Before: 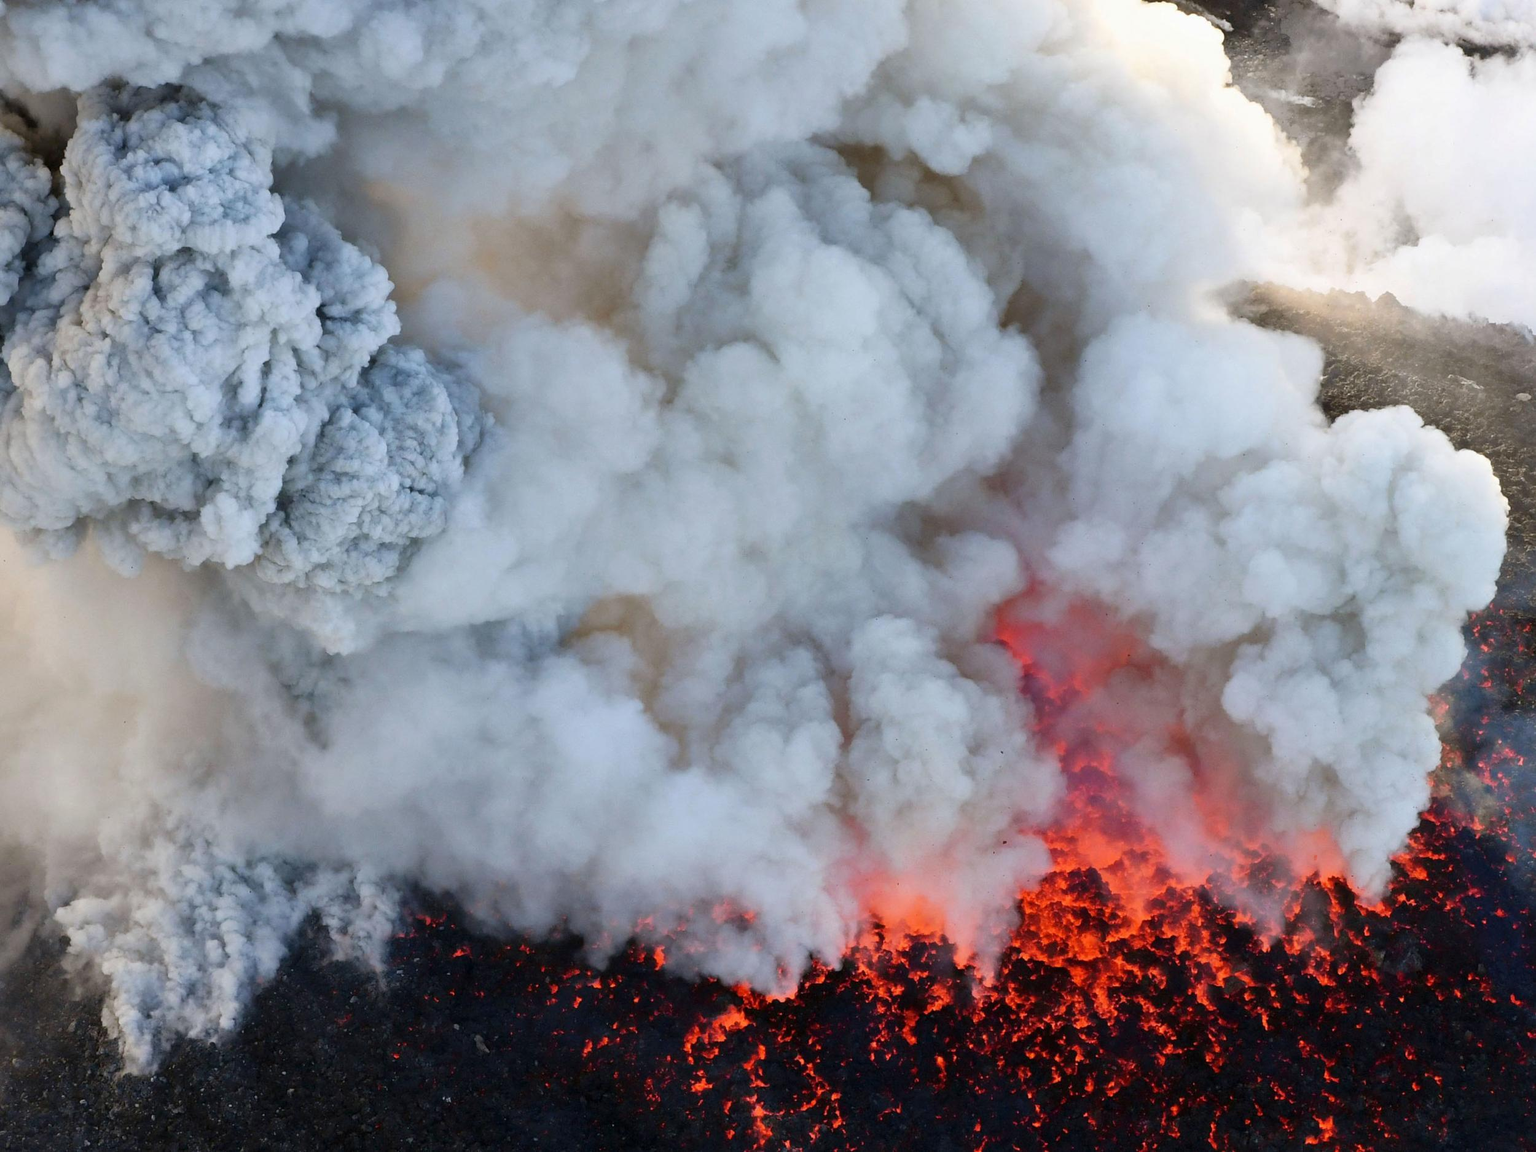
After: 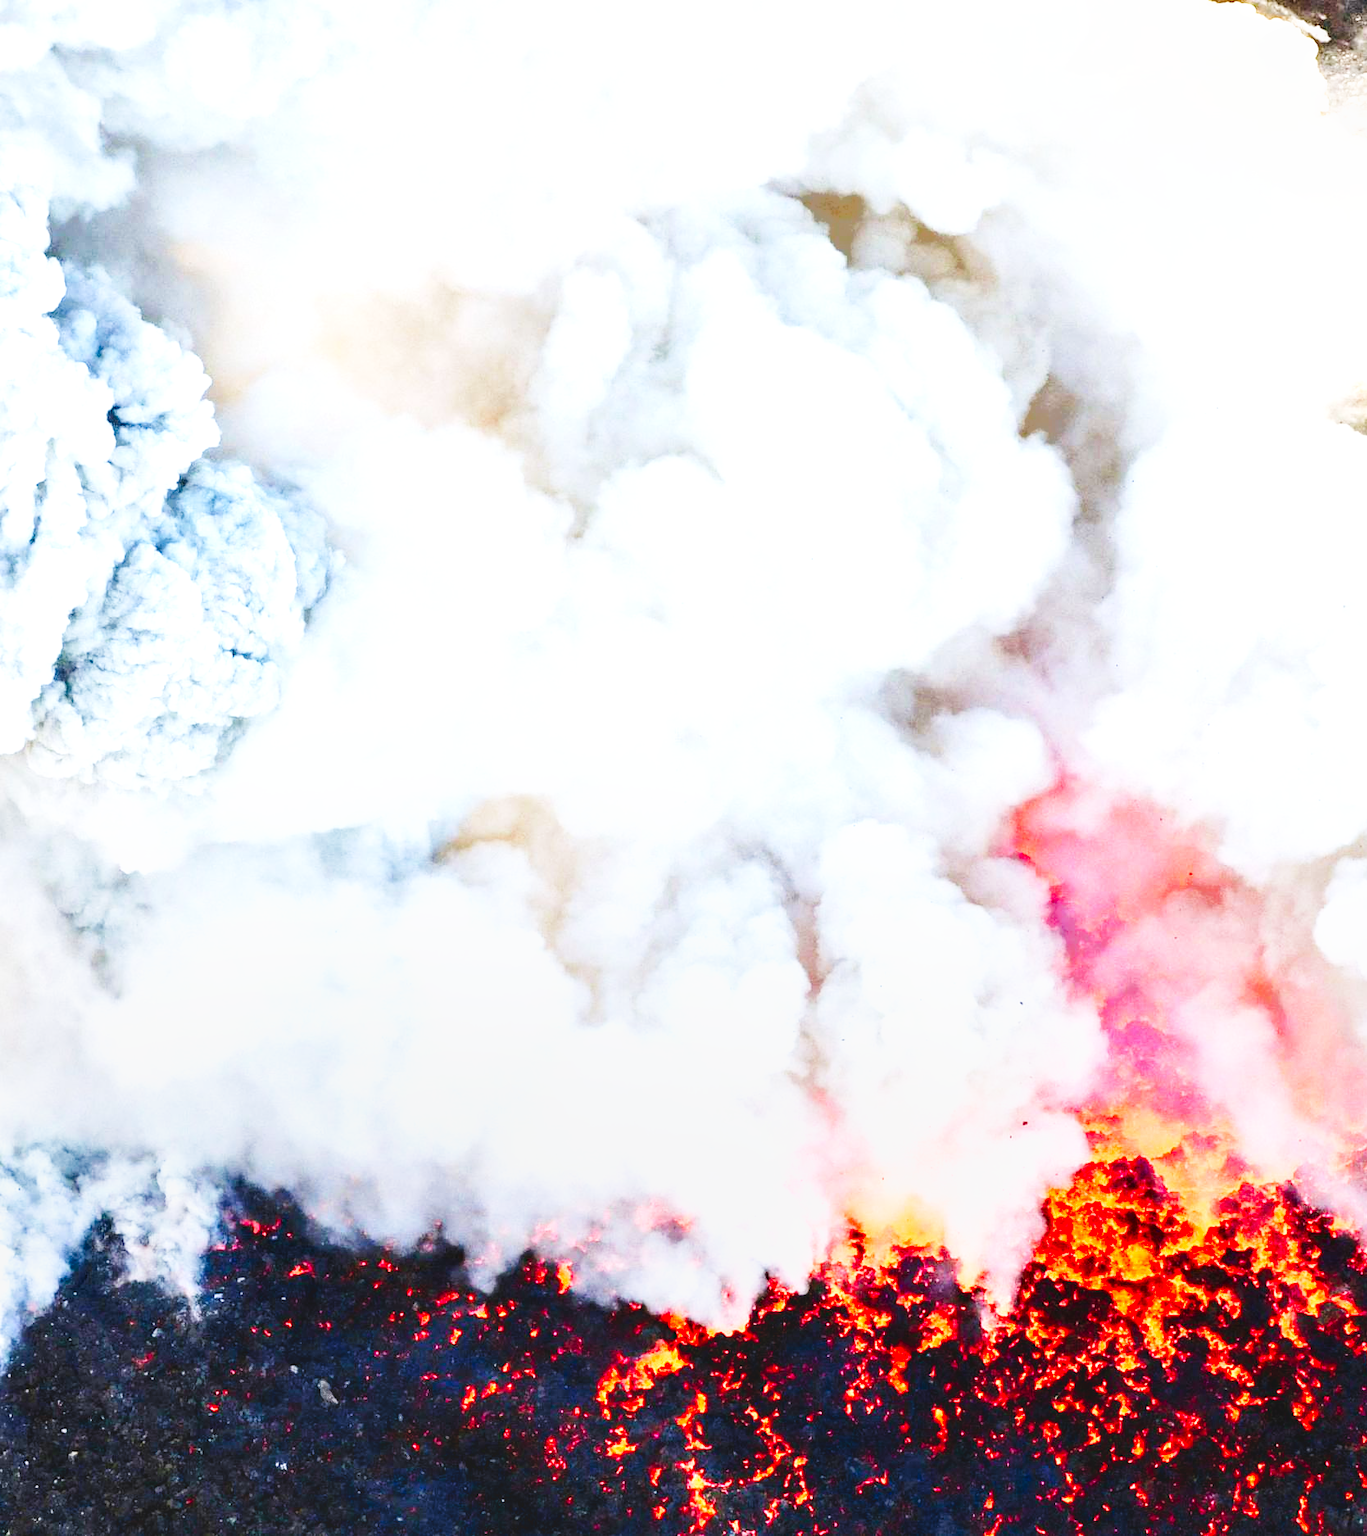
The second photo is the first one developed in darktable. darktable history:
crop: left 15.375%, right 17.843%
base curve: curves: ch0 [(0, 0.003) (0.001, 0.002) (0.006, 0.004) (0.02, 0.022) (0.048, 0.086) (0.094, 0.234) (0.162, 0.431) (0.258, 0.629) (0.385, 0.8) (0.548, 0.918) (0.751, 0.988) (1, 1)], preserve colors none
local contrast: on, module defaults
shadows and highlights: shadows 61.59, white point adjustment 0.465, highlights -34.31, compress 83.97%
tone equalizer: -8 EV -0.435 EV, -7 EV -0.409 EV, -6 EV -0.346 EV, -5 EV -0.238 EV, -3 EV 0.227 EV, -2 EV 0.325 EV, -1 EV 0.379 EV, +0 EV 0.439 EV
contrast brightness saturation: contrast 0.166, saturation 0.314
exposure: exposure 0.632 EV, compensate exposure bias true, compensate highlight preservation false
